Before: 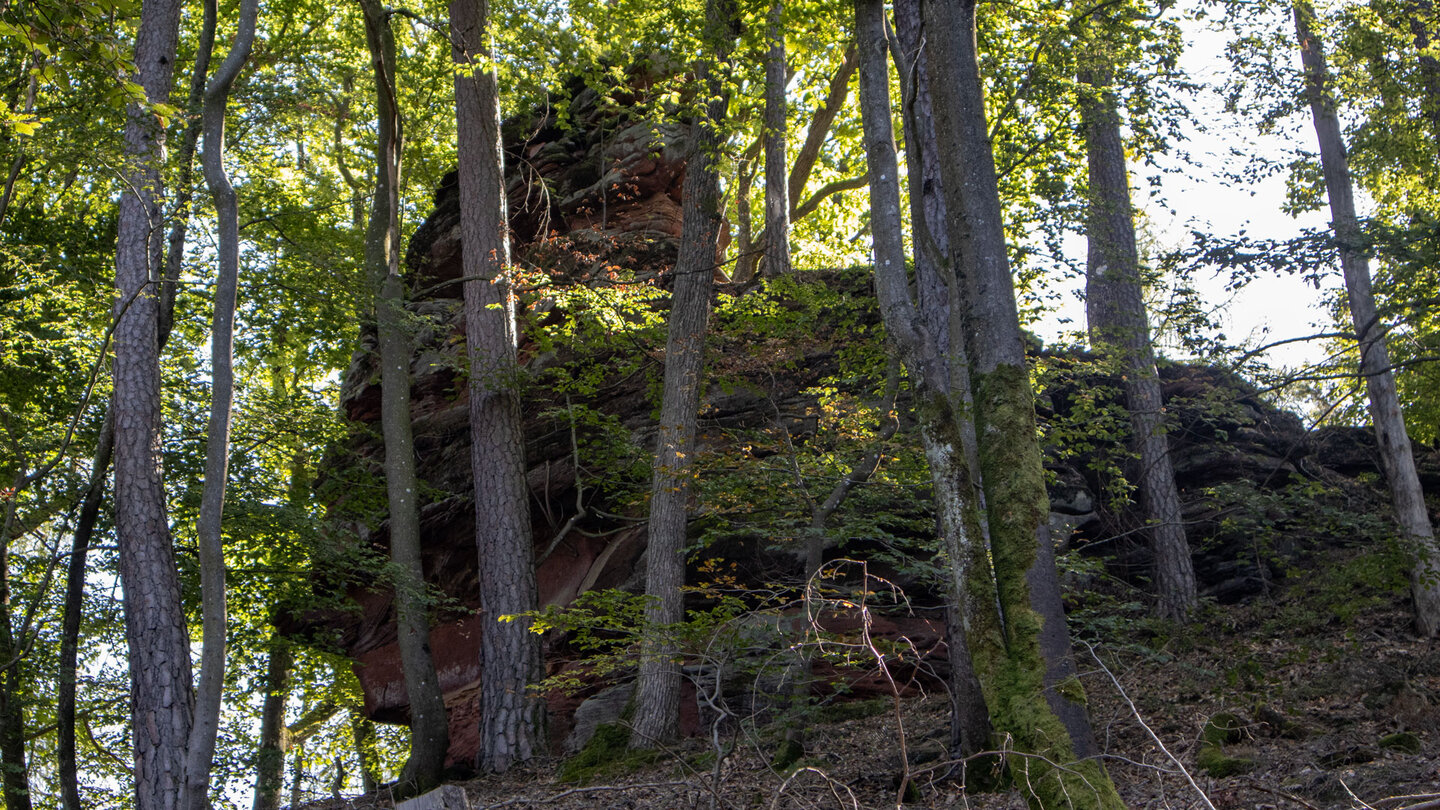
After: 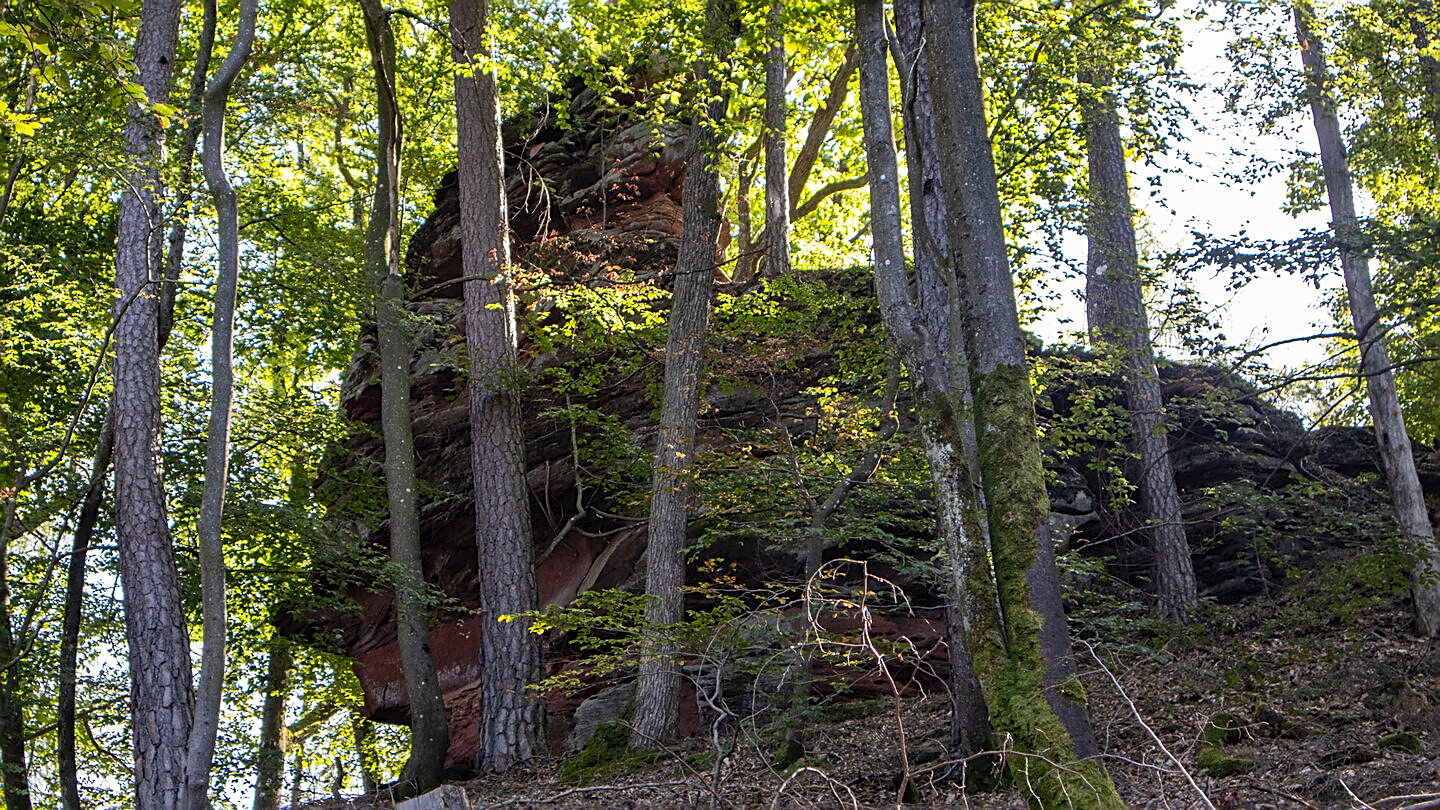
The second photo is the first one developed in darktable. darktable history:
contrast brightness saturation: contrast 0.199, brightness 0.166, saturation 0.218
sharpen: amount 0.583
